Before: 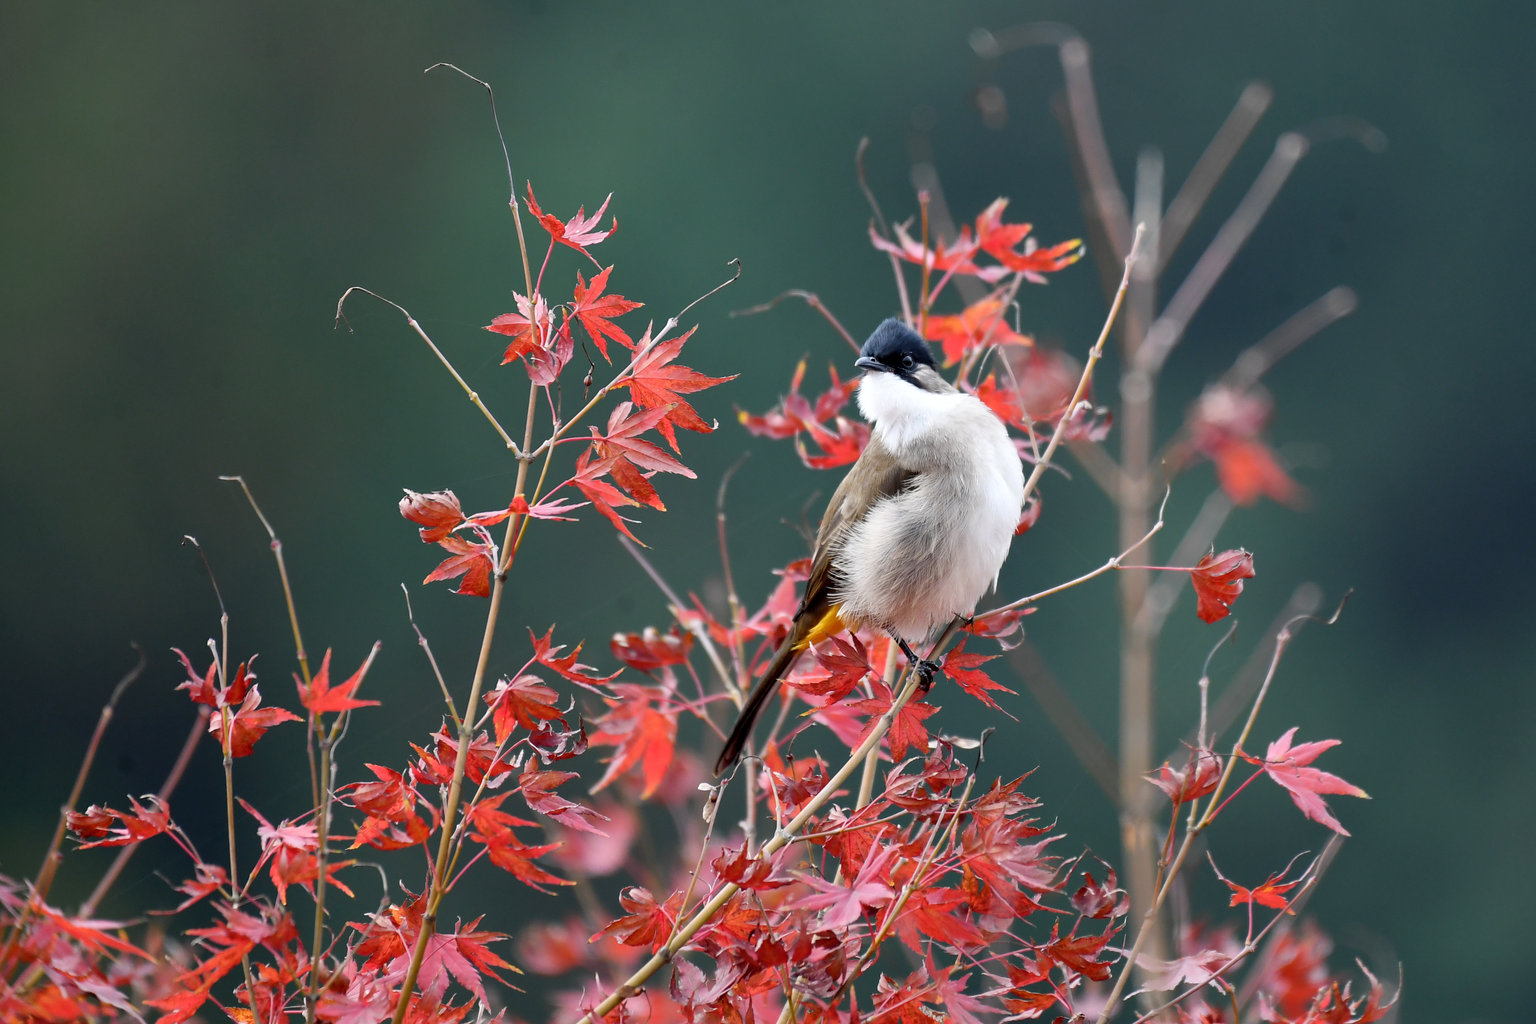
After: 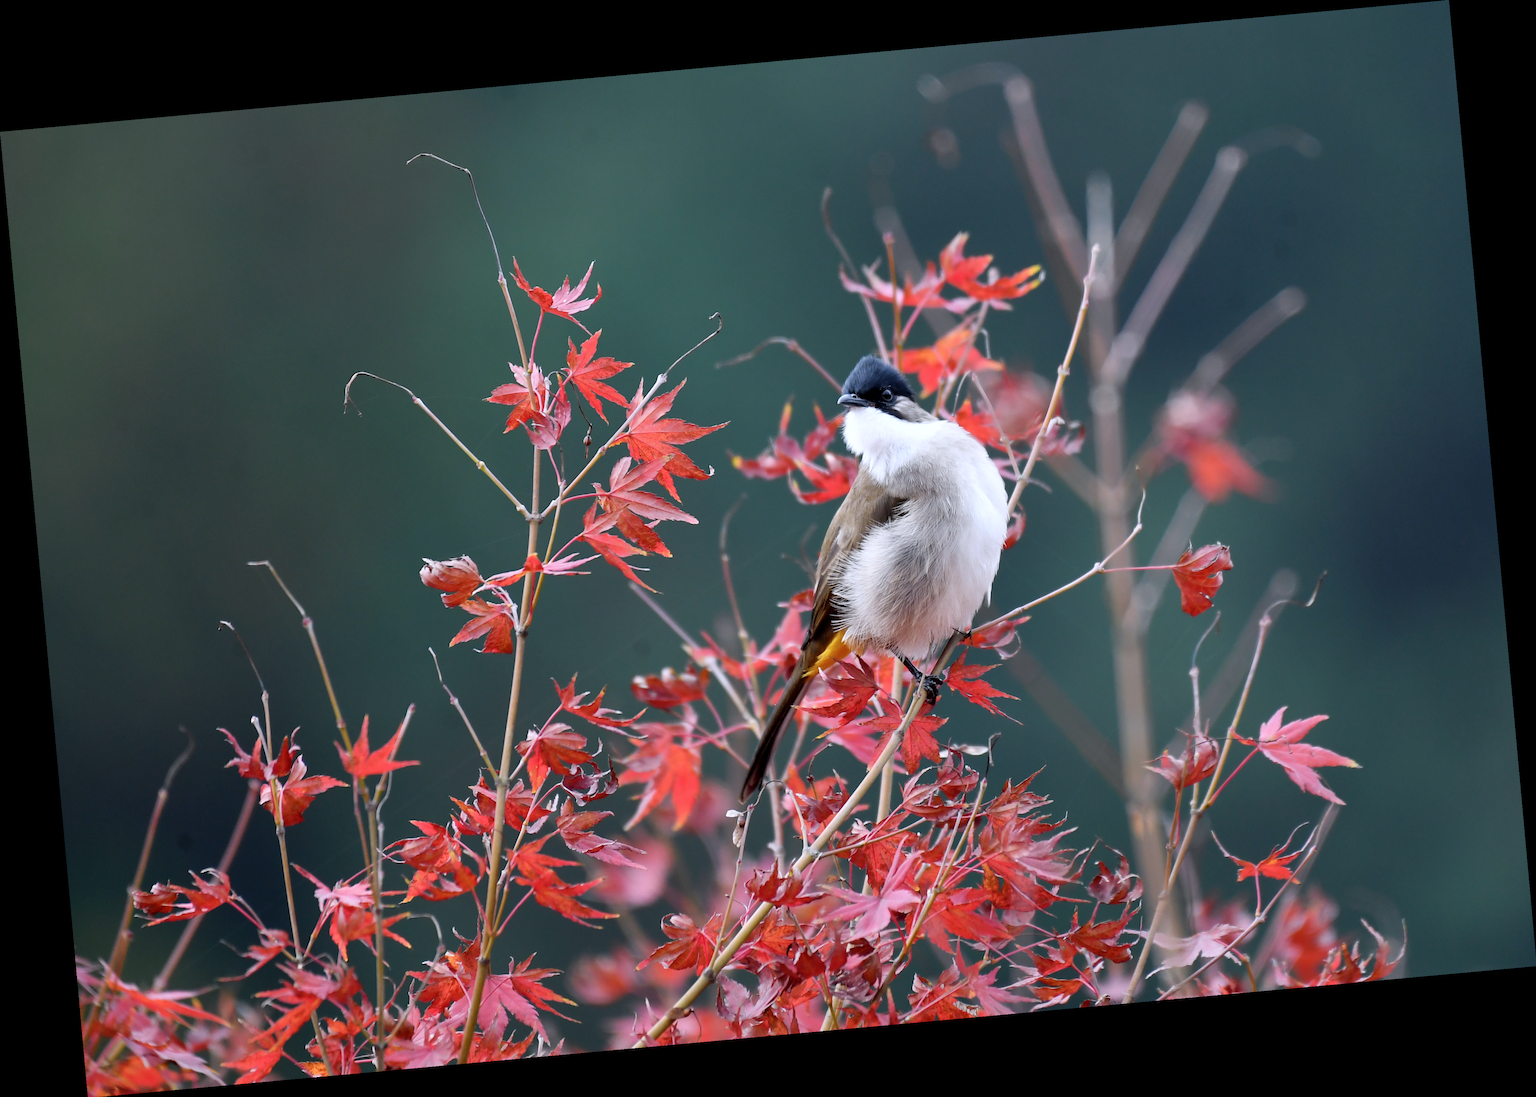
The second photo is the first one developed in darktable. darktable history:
color calibration: illuminant as shot in camera, x 0.358, y 0.373, temperature 4628.91 K
rotate and perspective: rotation -5.2°, automatic cropping off
